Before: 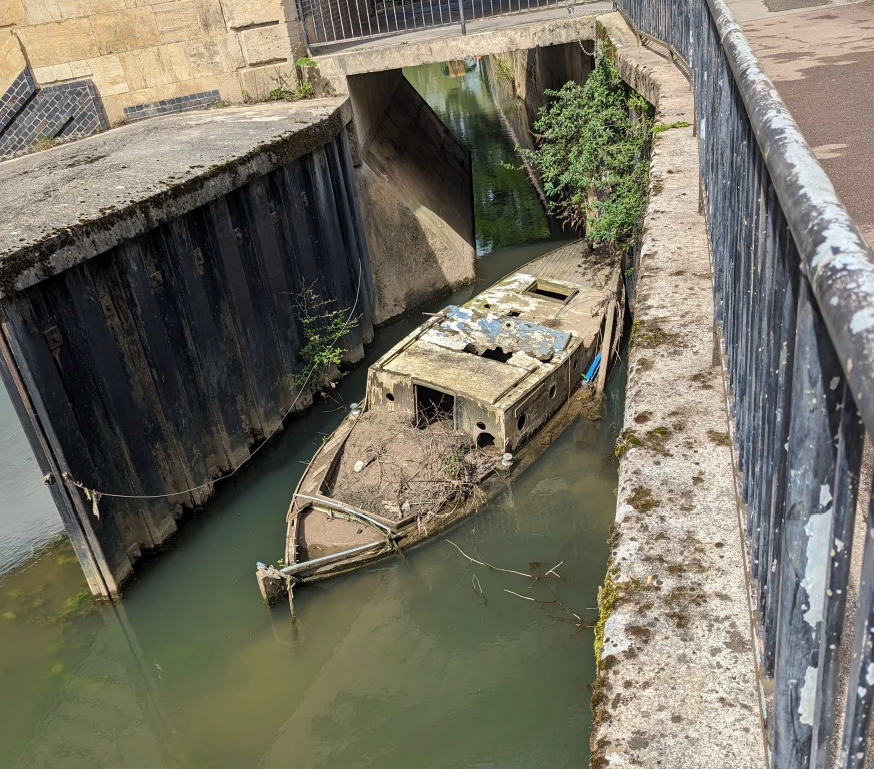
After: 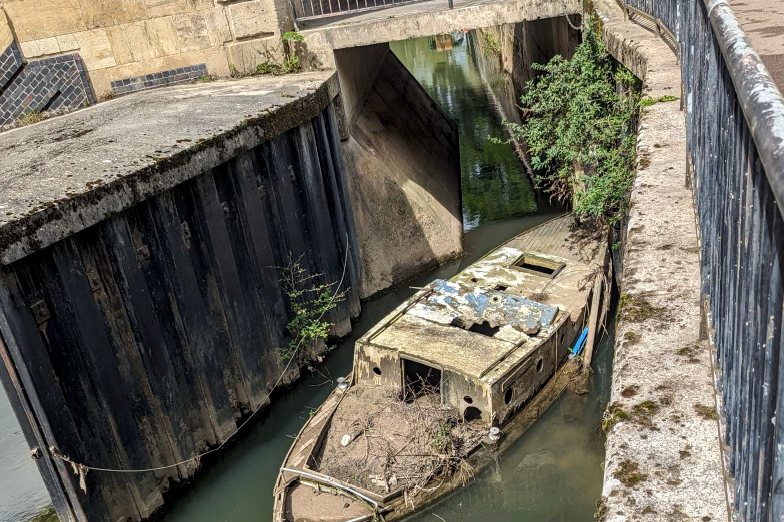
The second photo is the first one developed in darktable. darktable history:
local contrast: detail 130%
crop: left 1.509%, top 3.452%, right 7.696%, bottom 28.452%
